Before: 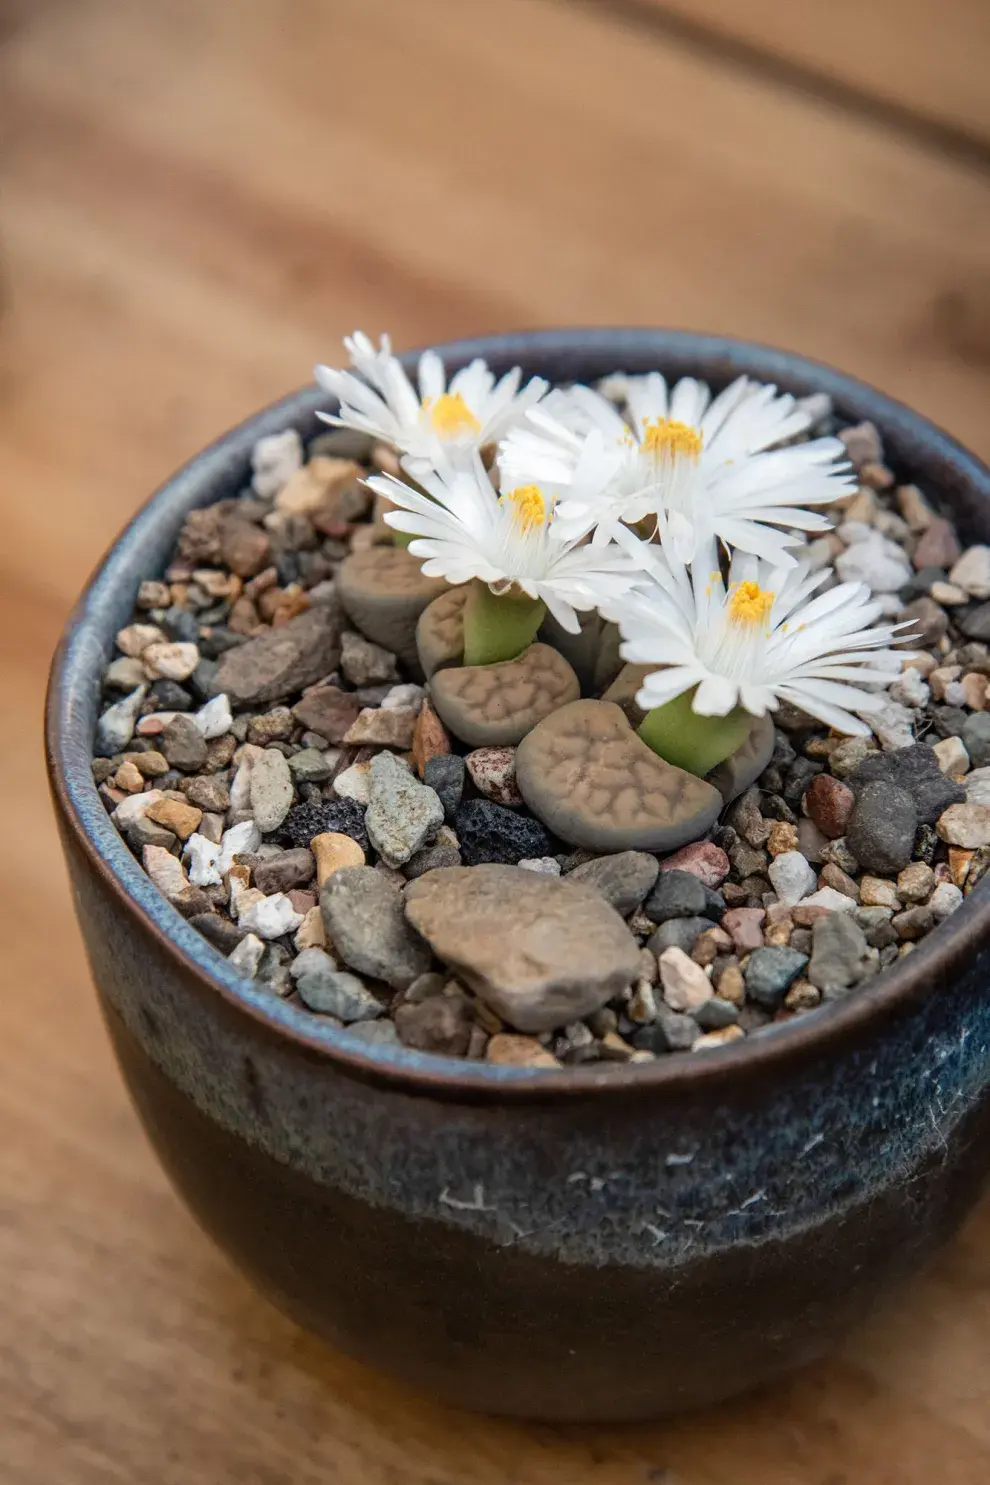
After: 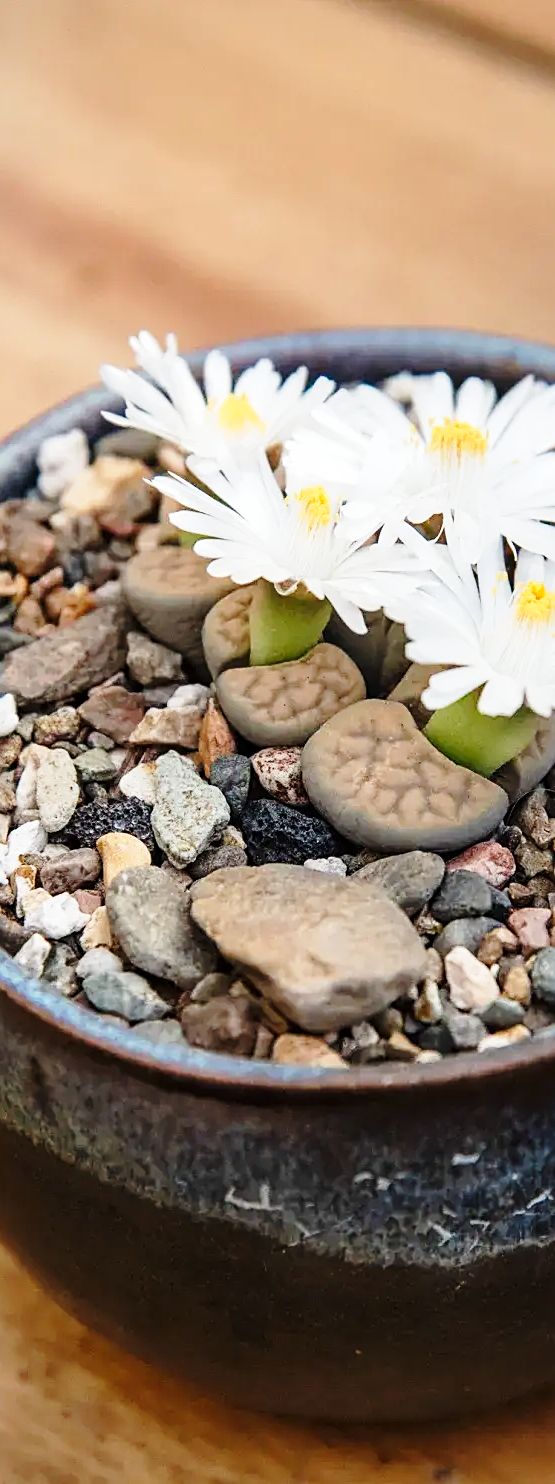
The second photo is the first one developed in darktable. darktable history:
crop: left 21.674%, right 22.086%
base curve: curves: ch0 [(0, 0) (0.028, 0.03) (0.121, 0.232) (0.46, 0.748) (0.859, 0.968) (1, 1)], preserve colors none
sharpen: on, module defaults
